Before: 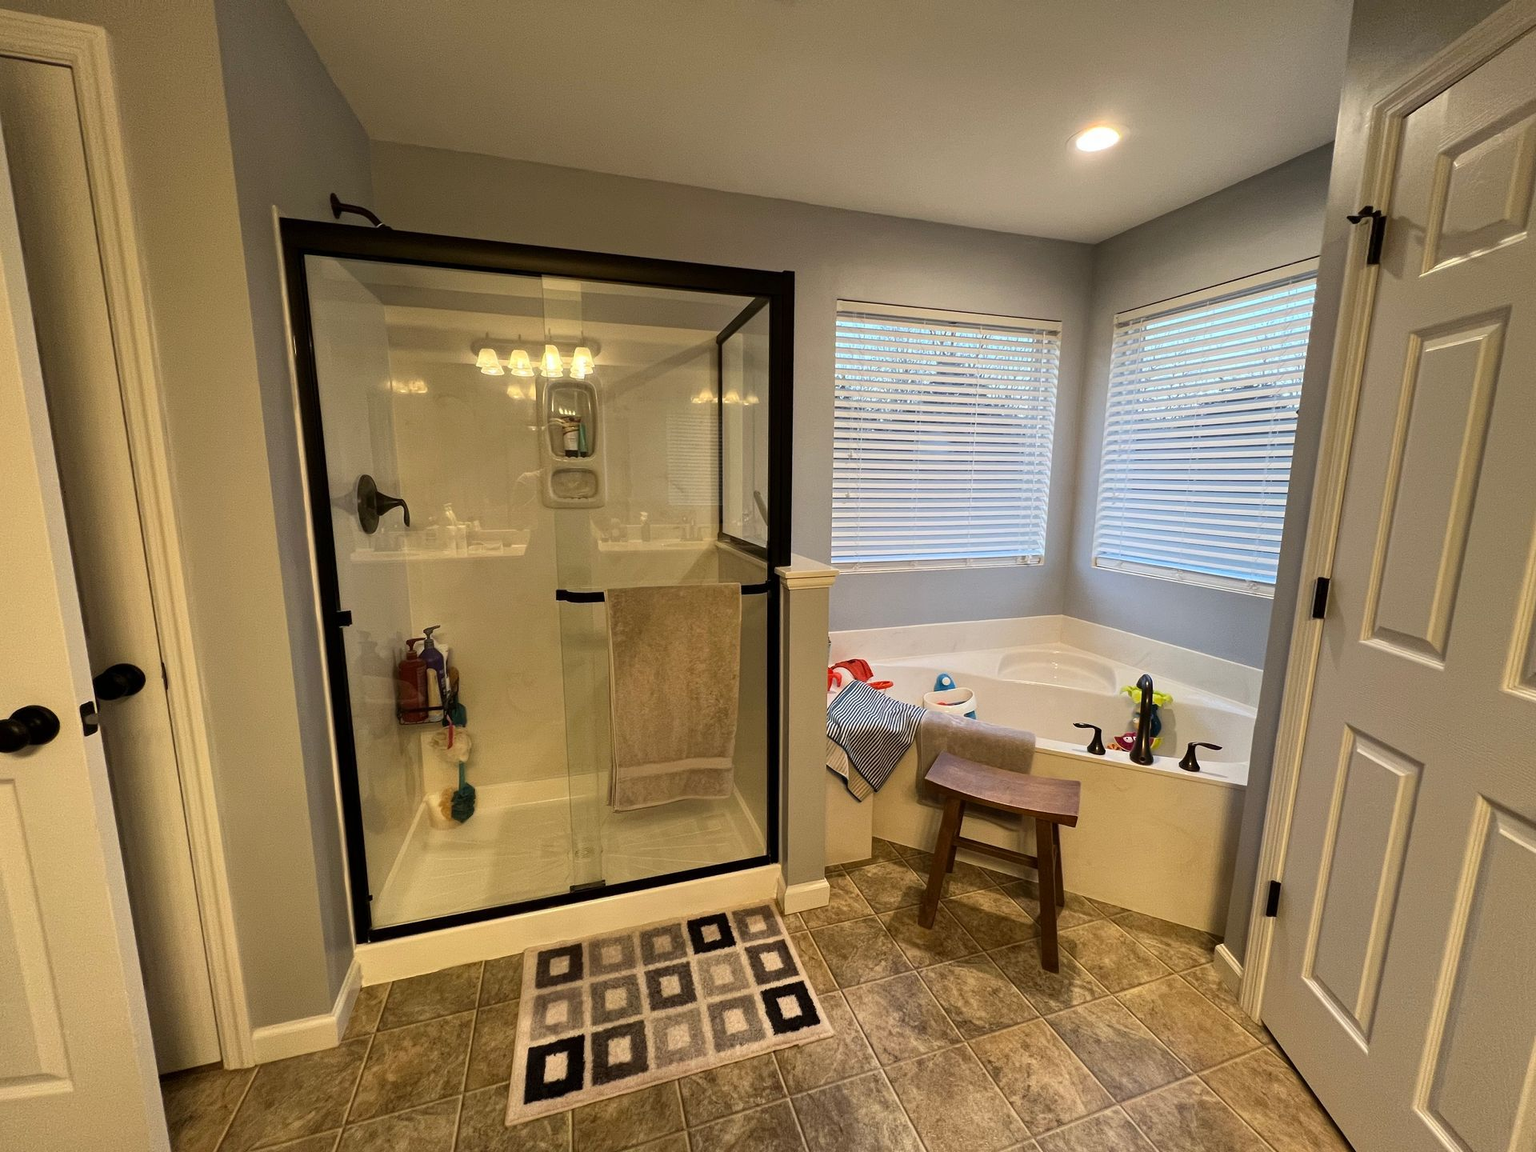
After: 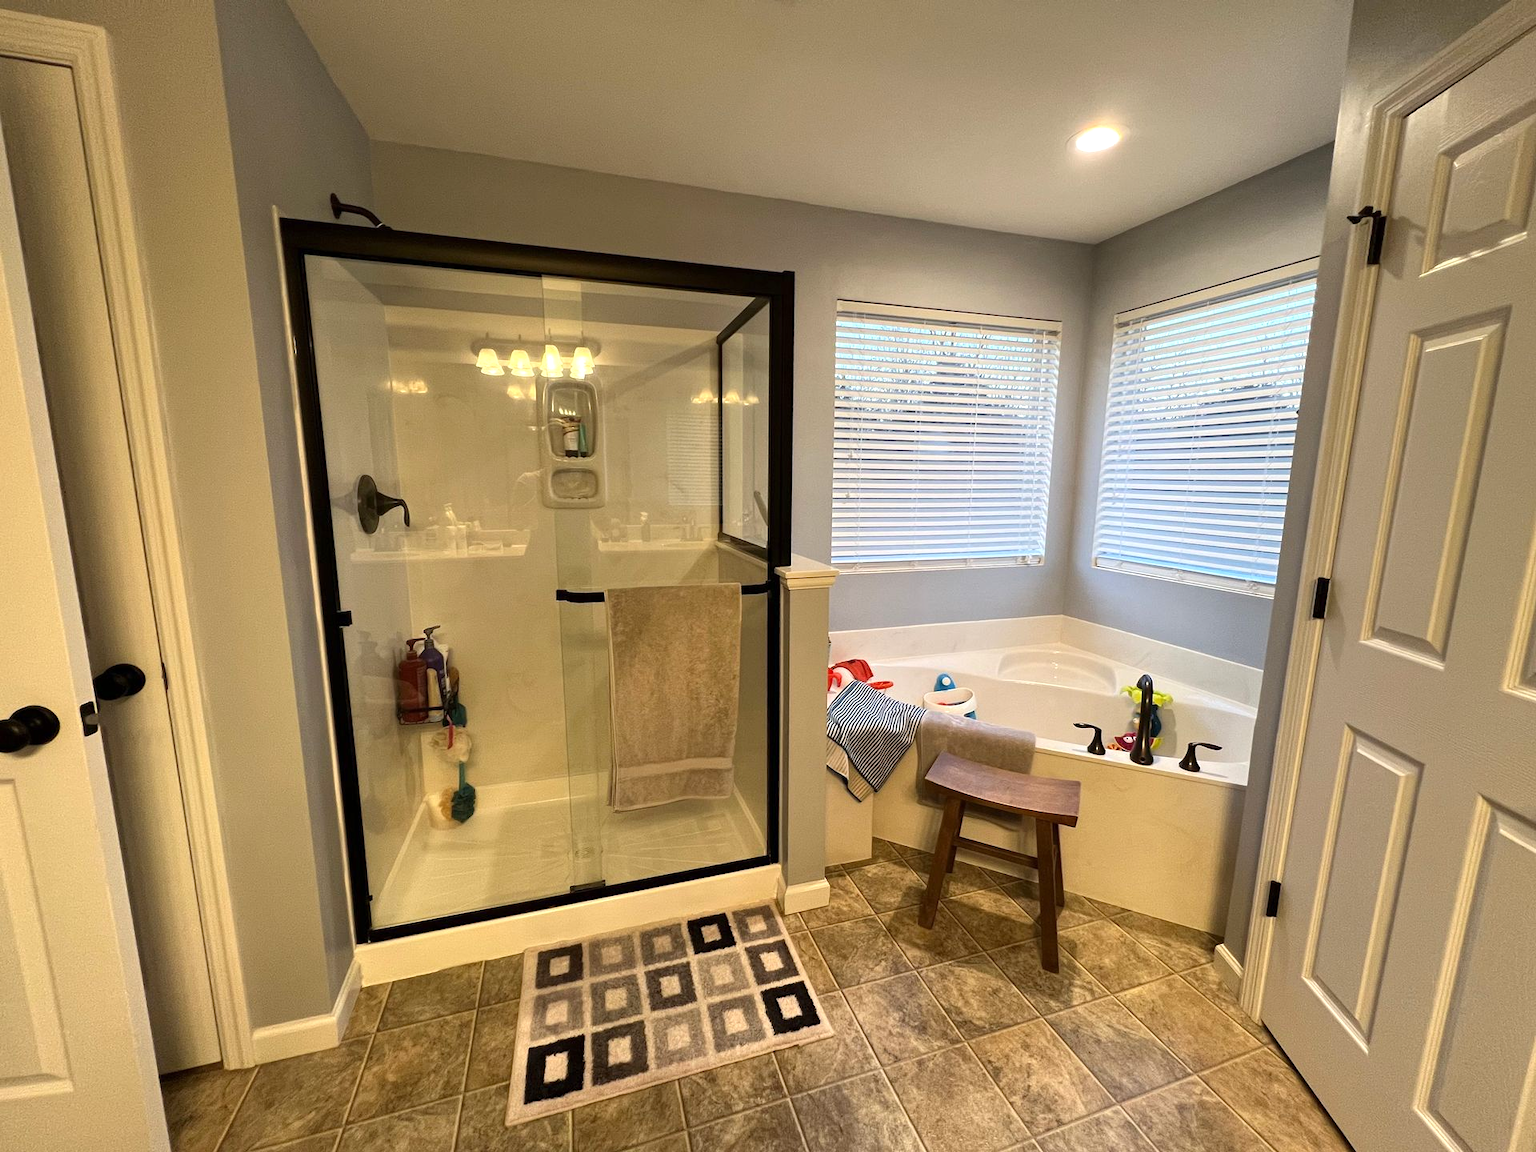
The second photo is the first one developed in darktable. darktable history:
exposure: exposure 0.348 EV, compensate highlight preservation false
